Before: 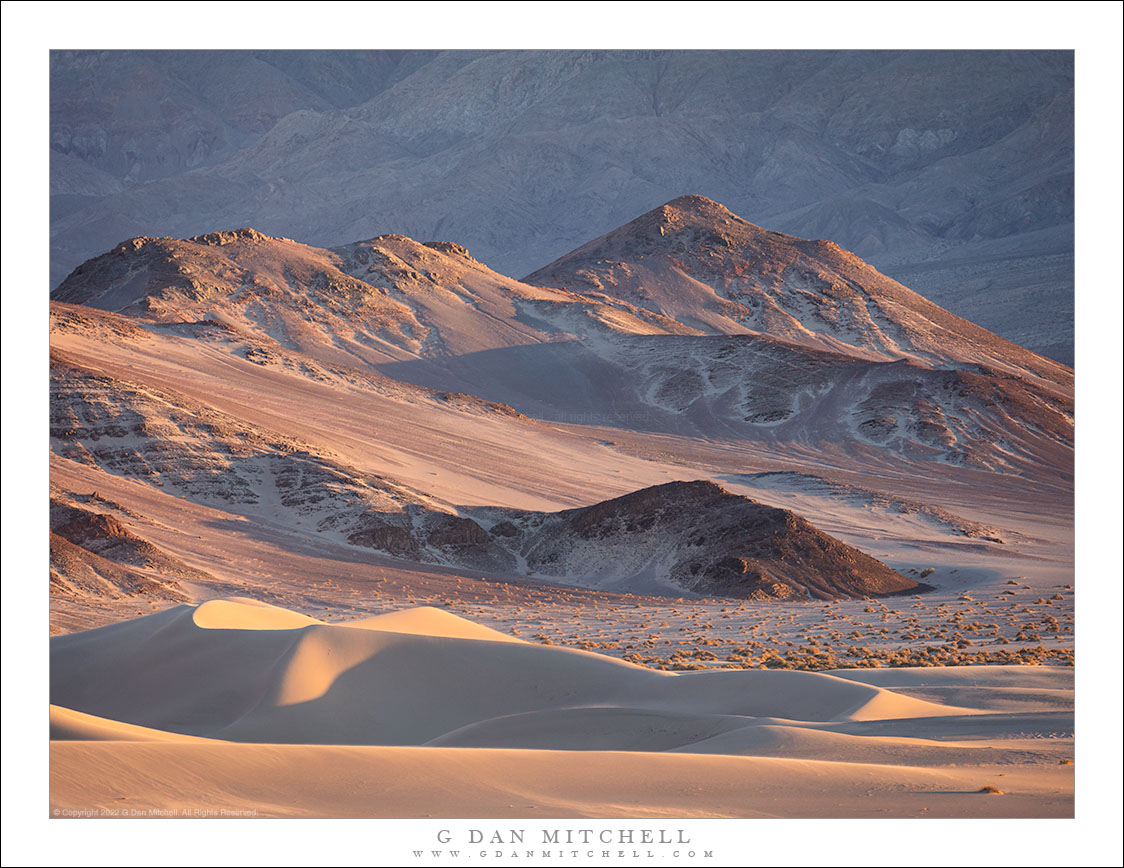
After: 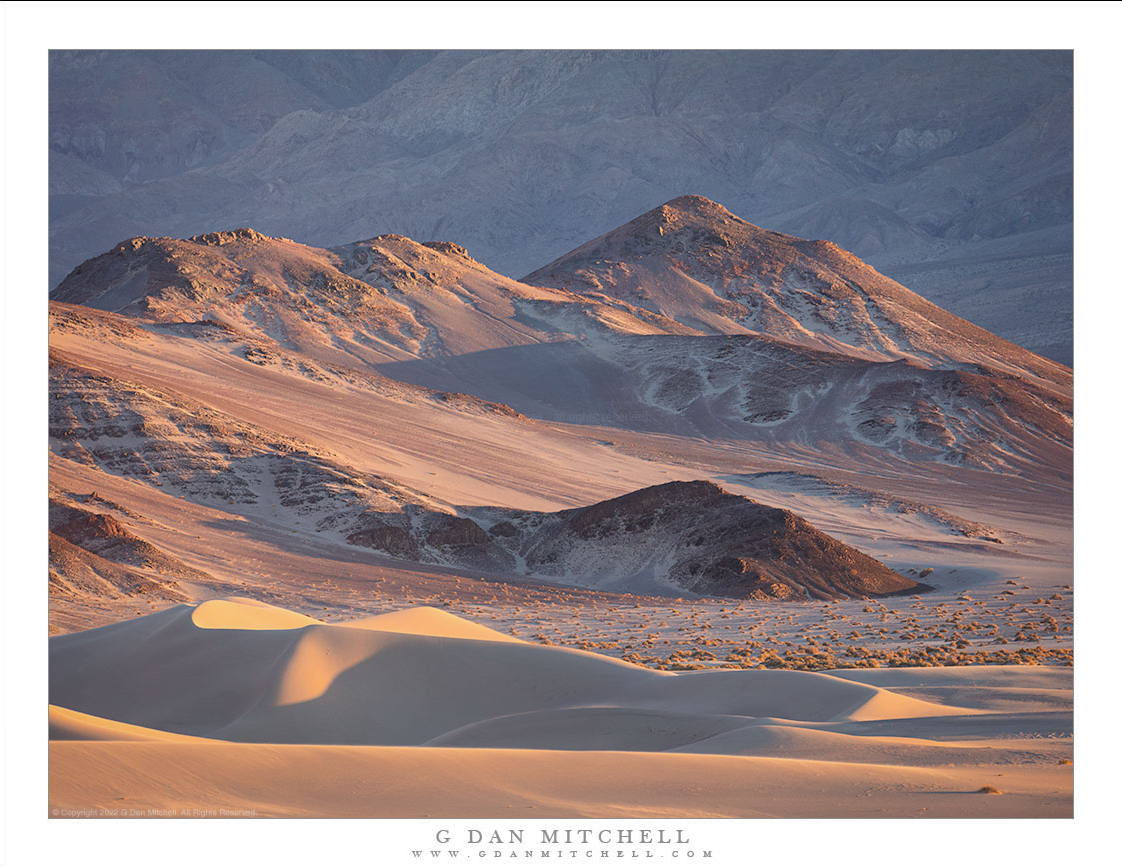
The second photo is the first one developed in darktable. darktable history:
shadows and highlights: on, module defaults
crop and rotate: left 0.126%
